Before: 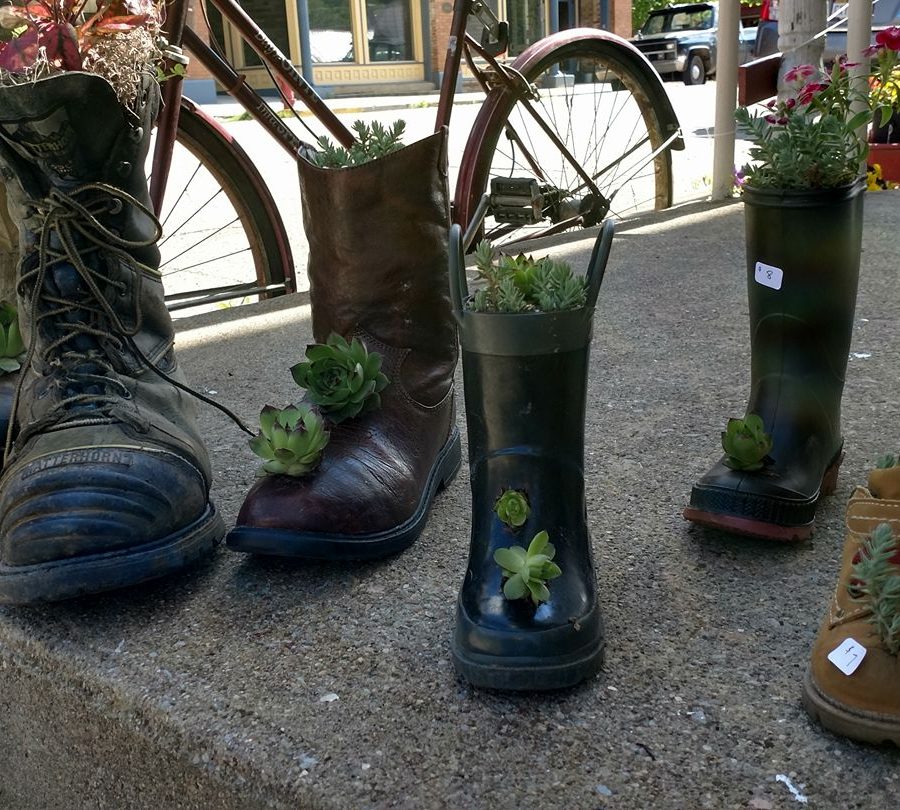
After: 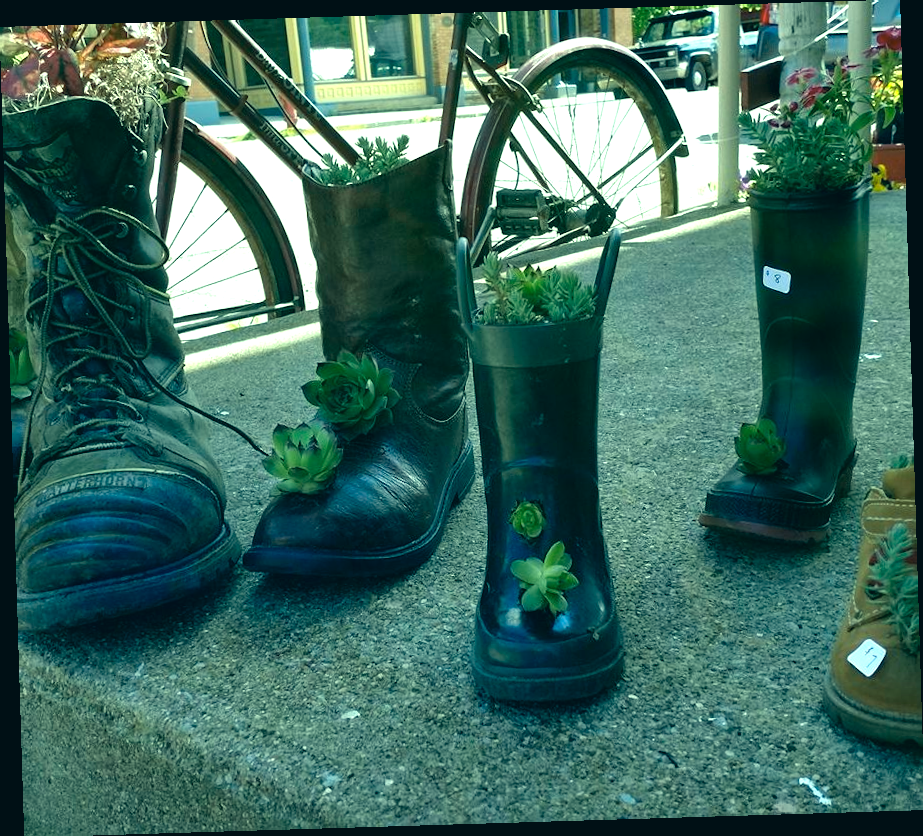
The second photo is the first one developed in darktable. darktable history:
color correction: highlights a* -20.08, highlights b* 9.8, shadows a* -20.4, shadows b* -10.76
rotate and perspective: rotation -1.75°, automatic cropping off
exposure: exposure 0.6 EV, compensate highlight preservation false
